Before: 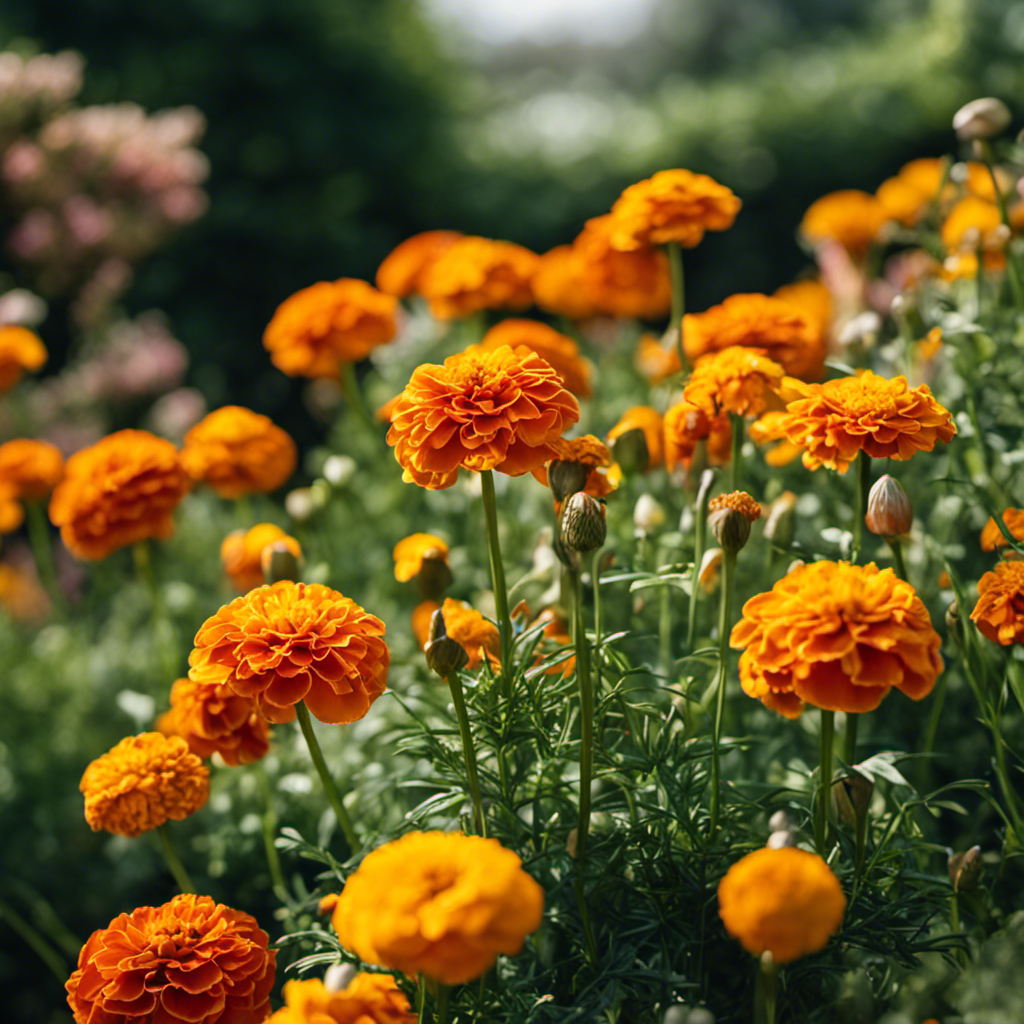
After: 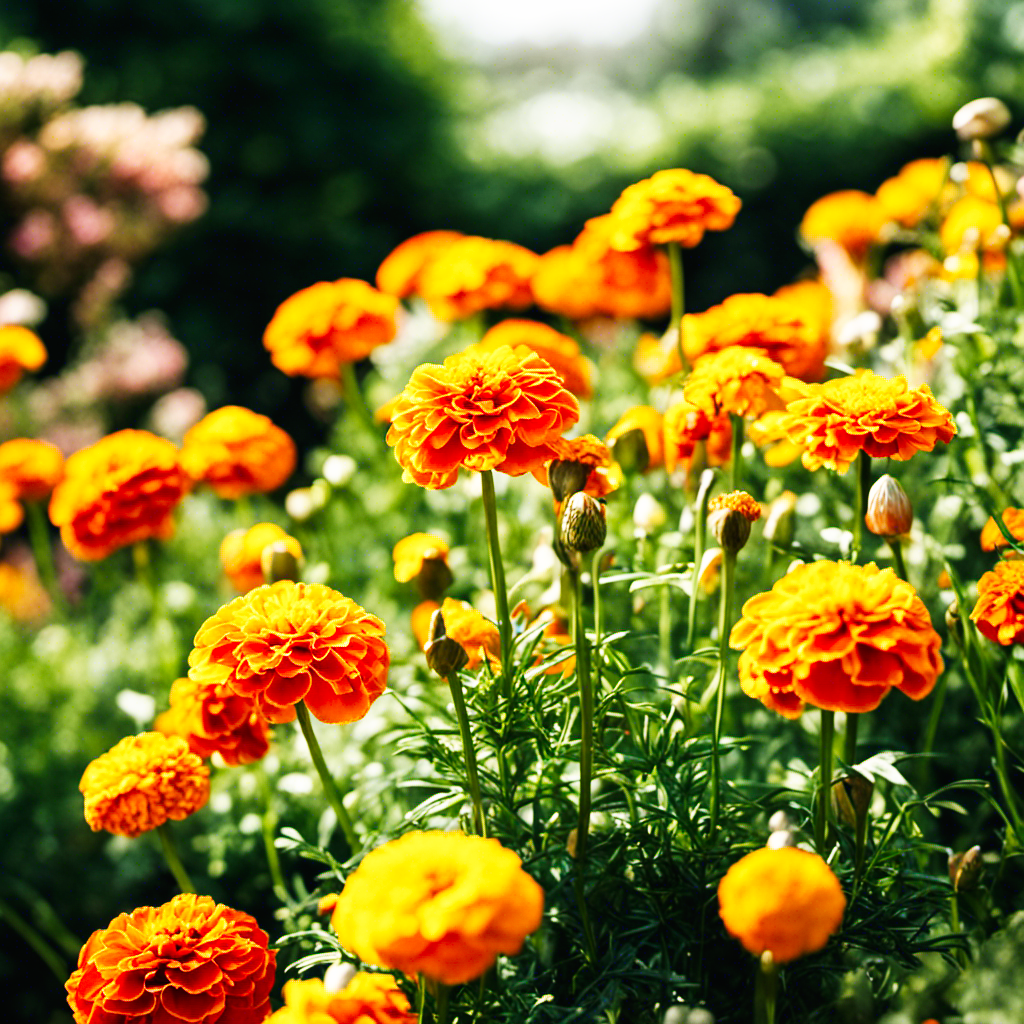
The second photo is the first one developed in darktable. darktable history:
base curve: curves: ch0 [(0, 0) (0.007, 0.004) (0.027, 0.03) (0.046, 0.07) (0.207, 0.54) (0.442, 0.872) (0.673, 0.972) (1, 1)], preserve colors none
white balance: red 1.009, blue 0.985
